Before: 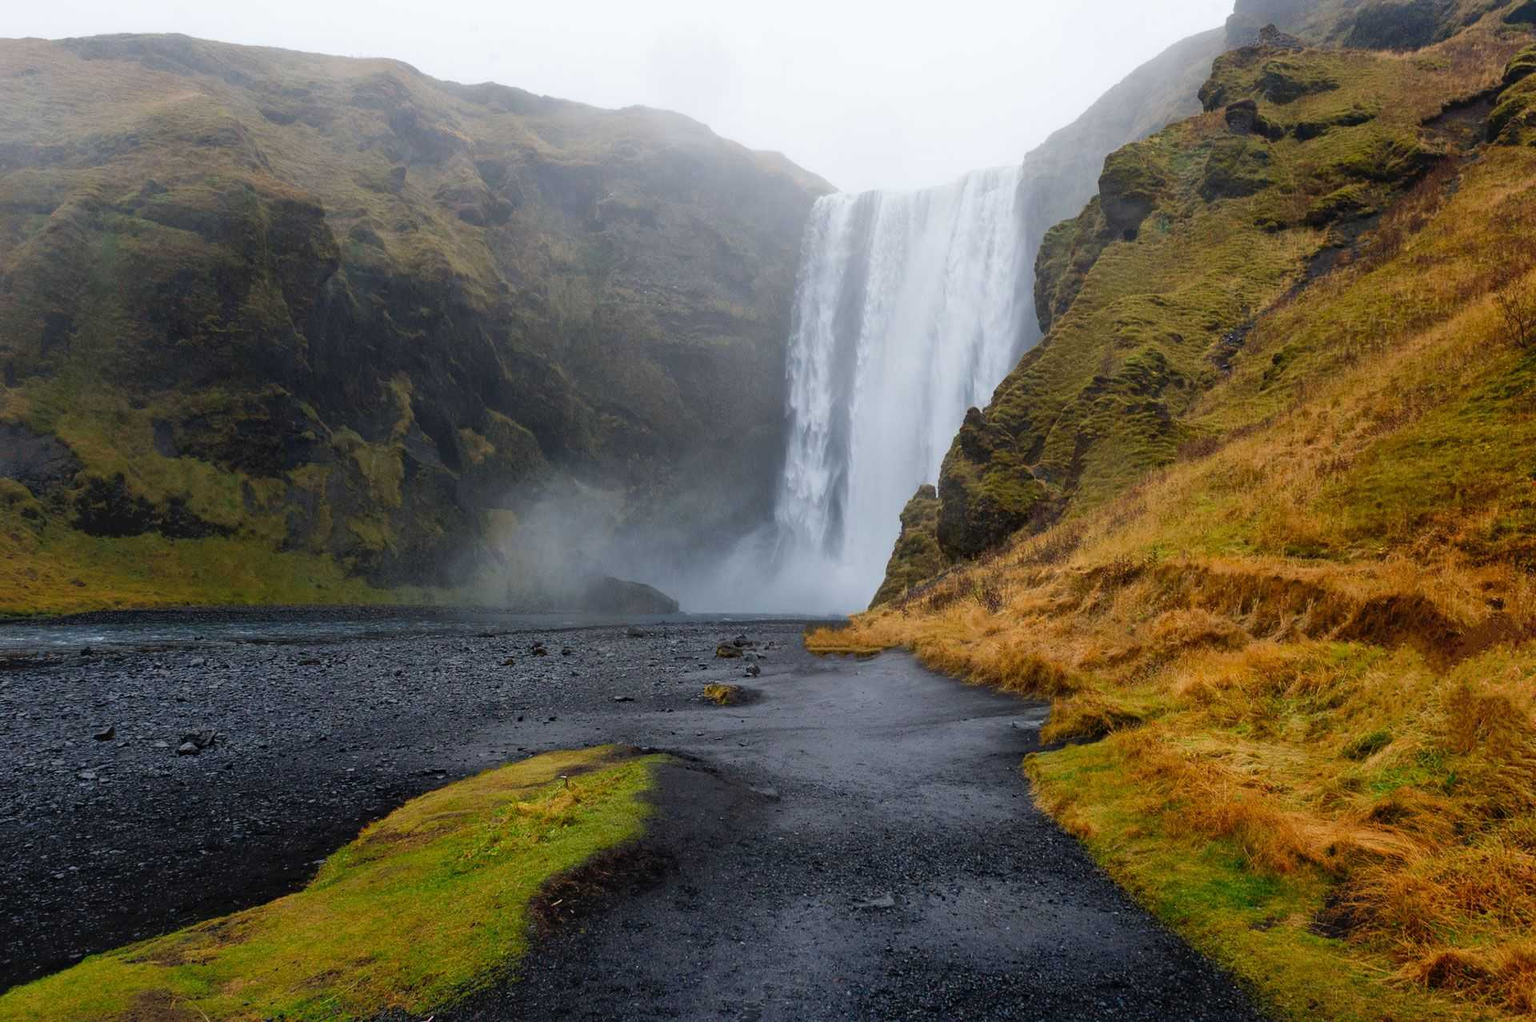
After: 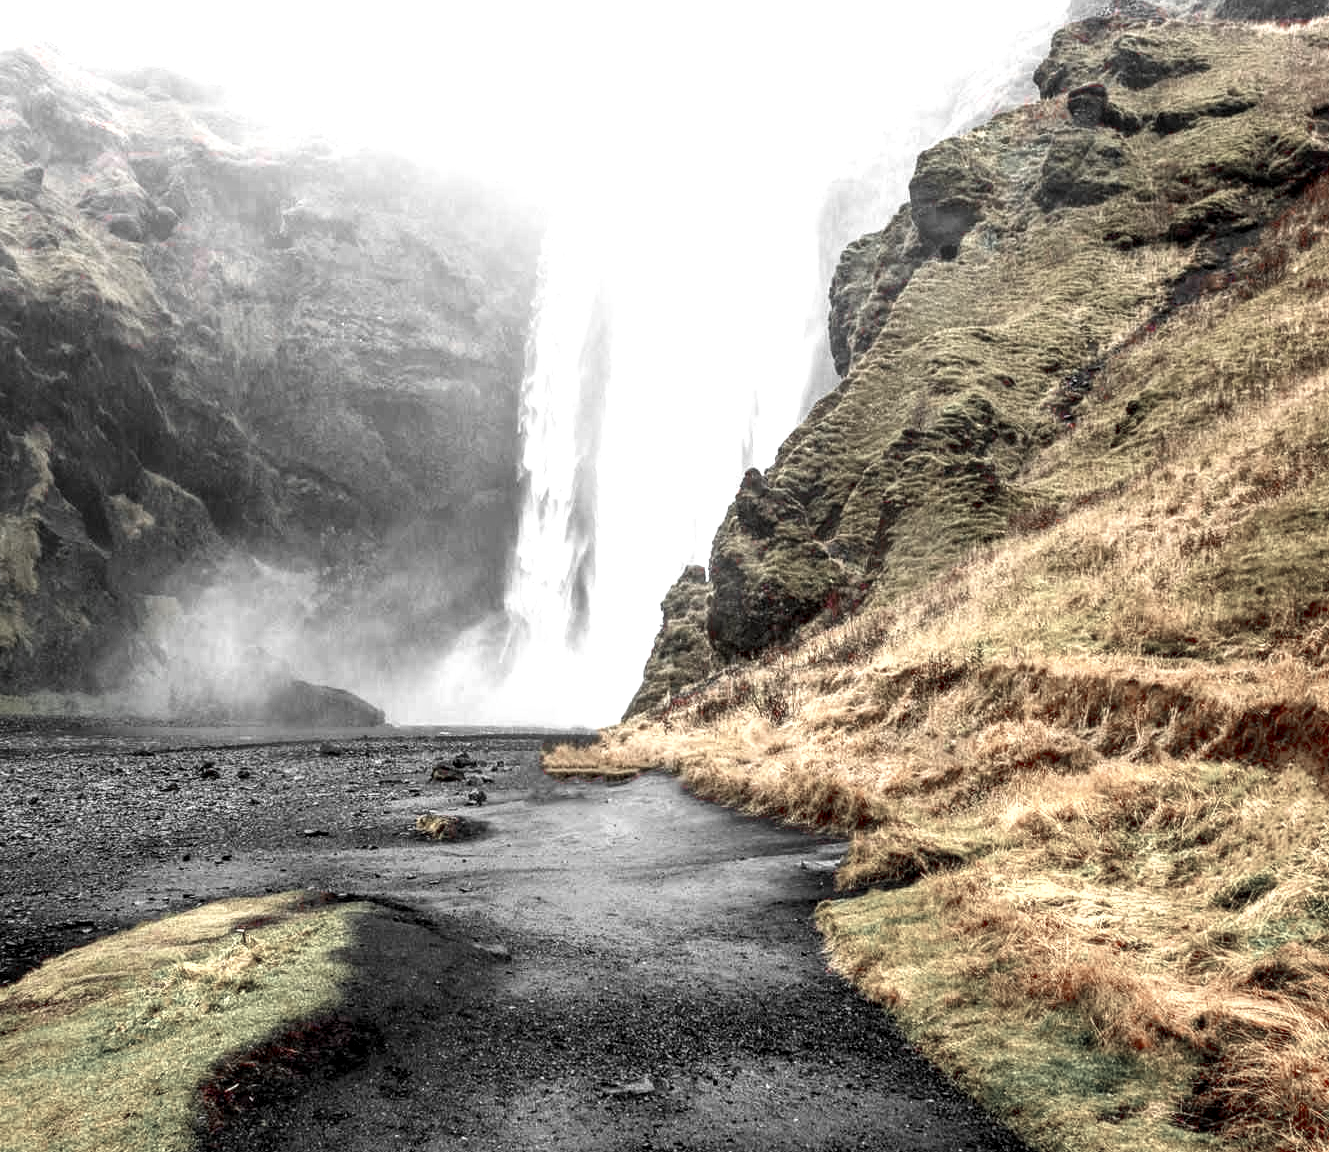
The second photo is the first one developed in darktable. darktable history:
exposure: black level correction -0.005, exposure 1.008 EV, compensate highlight preservation false
crop and rotate: left 24.176%, top 3.307%, right 6.582%, bottom 6.477%
shadows and highlights: shadows 1.66, highlights 40.55
local contrast: highlights 19%, detail 188%
color zones: curves: ch1 [(0, 0.831) (0.08, 0.771) (0.157, 0.268) (0.241, 0.207) (0.562, -0.005) (0.714, -0.013) (0.876, 0.01) (1, 0.831)]
velvia: strength 10.69%
